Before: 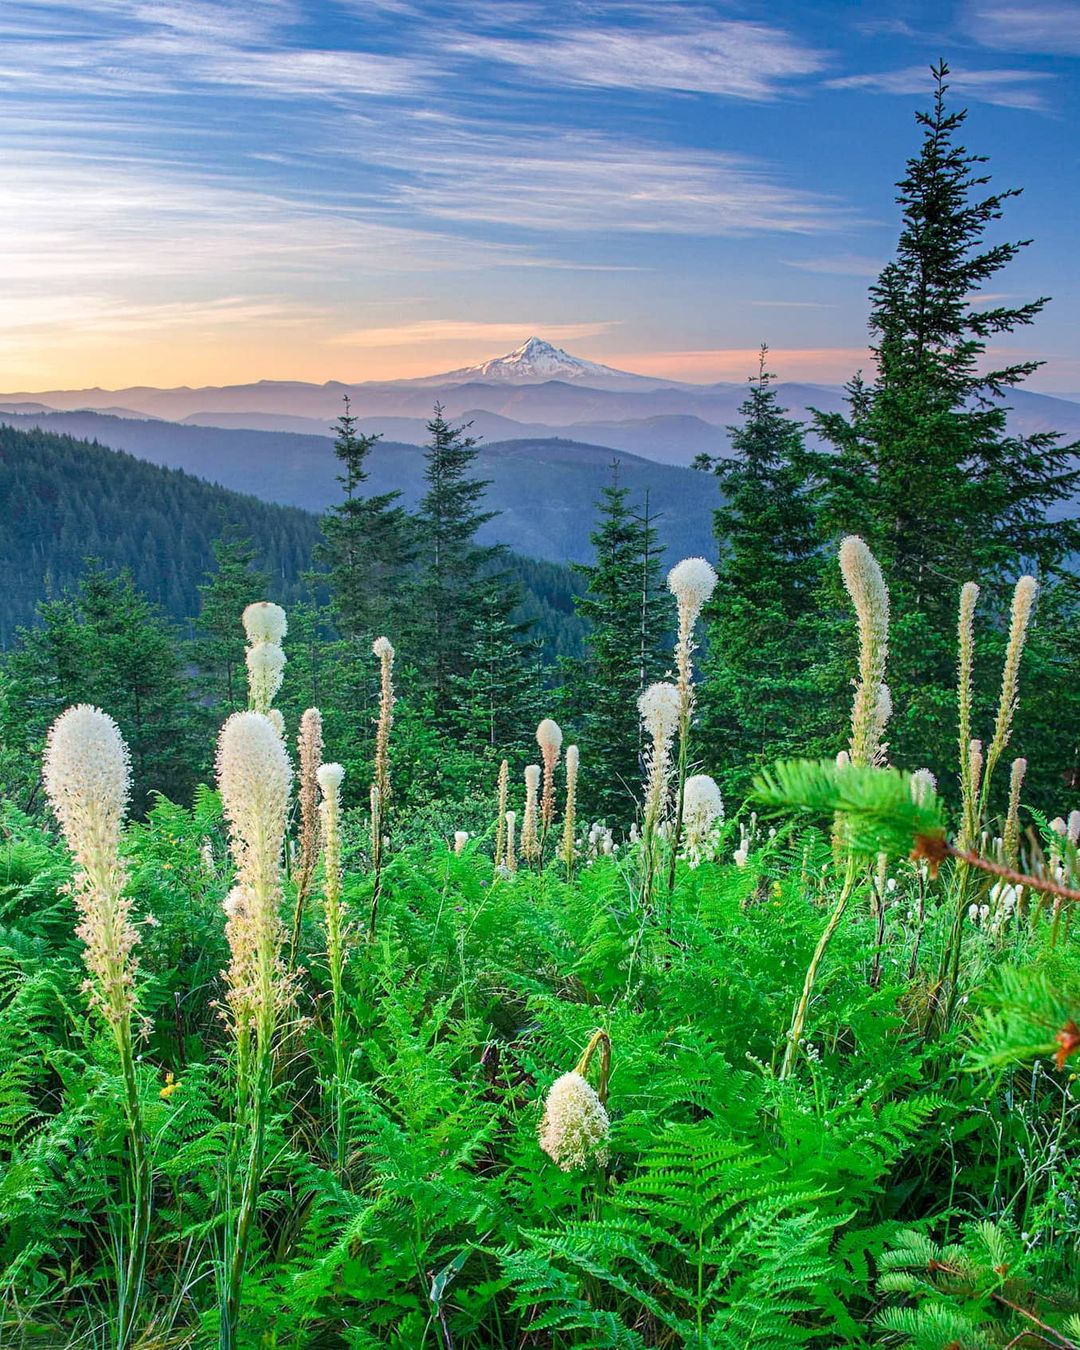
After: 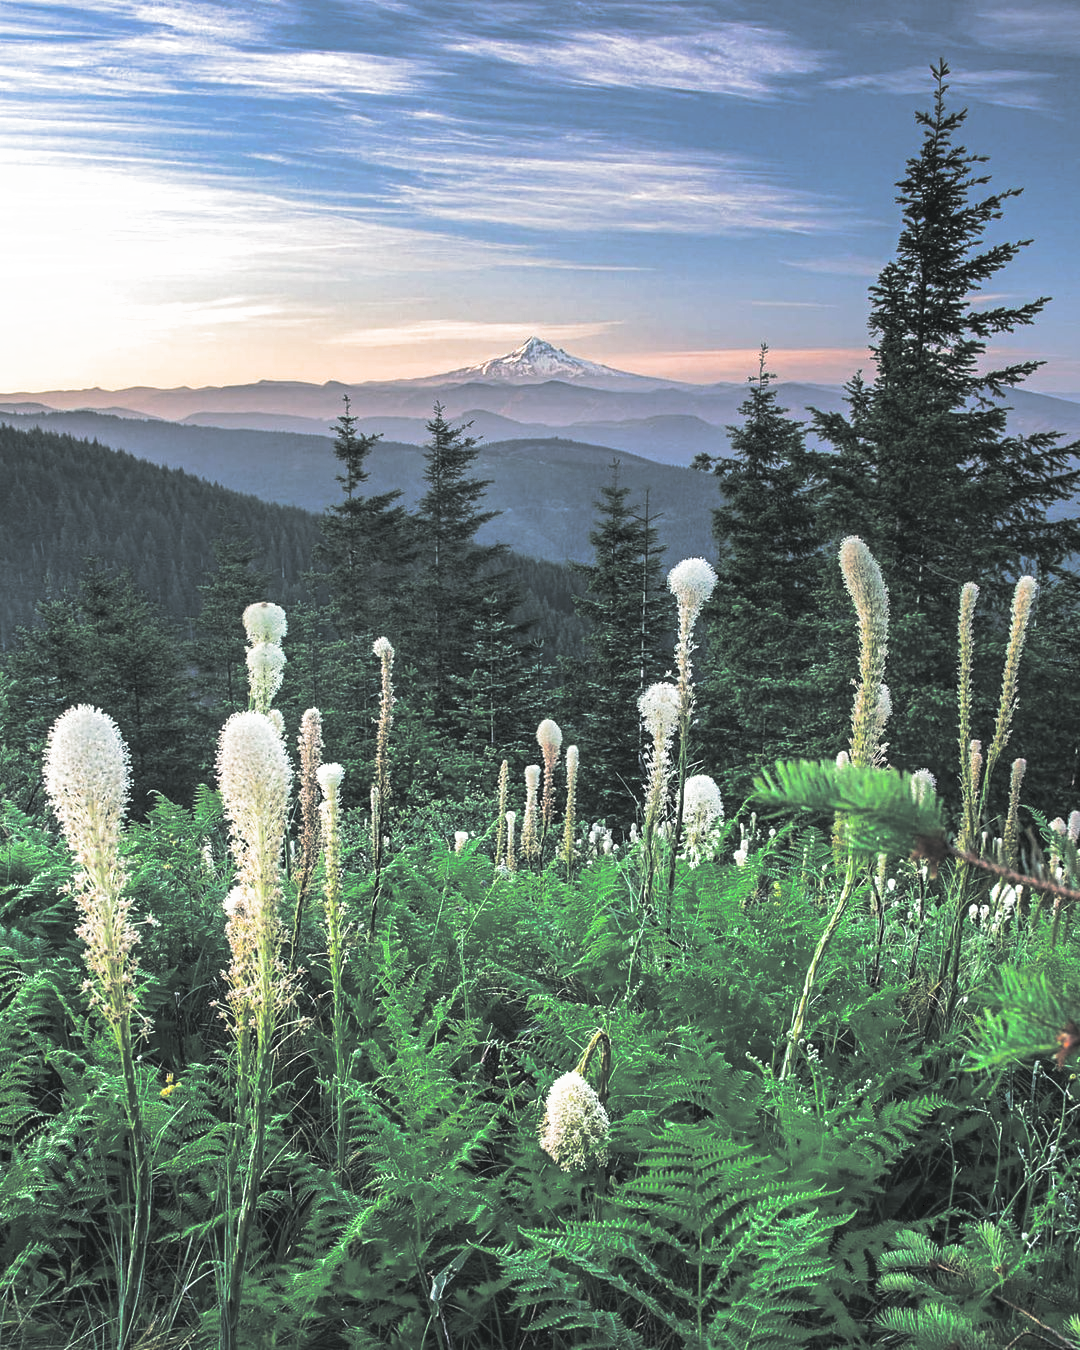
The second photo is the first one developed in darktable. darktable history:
base curve: preserve colors none
tone curve: curves: ch0 [(0, 0.081) (0.483, 0.453) (0.881, 0.992)]
split-toning: shadows › hue 190.8°, shadows › saturation 0.05, highlights › hue 54°, highlights › saturation 0.05, compress 0%
